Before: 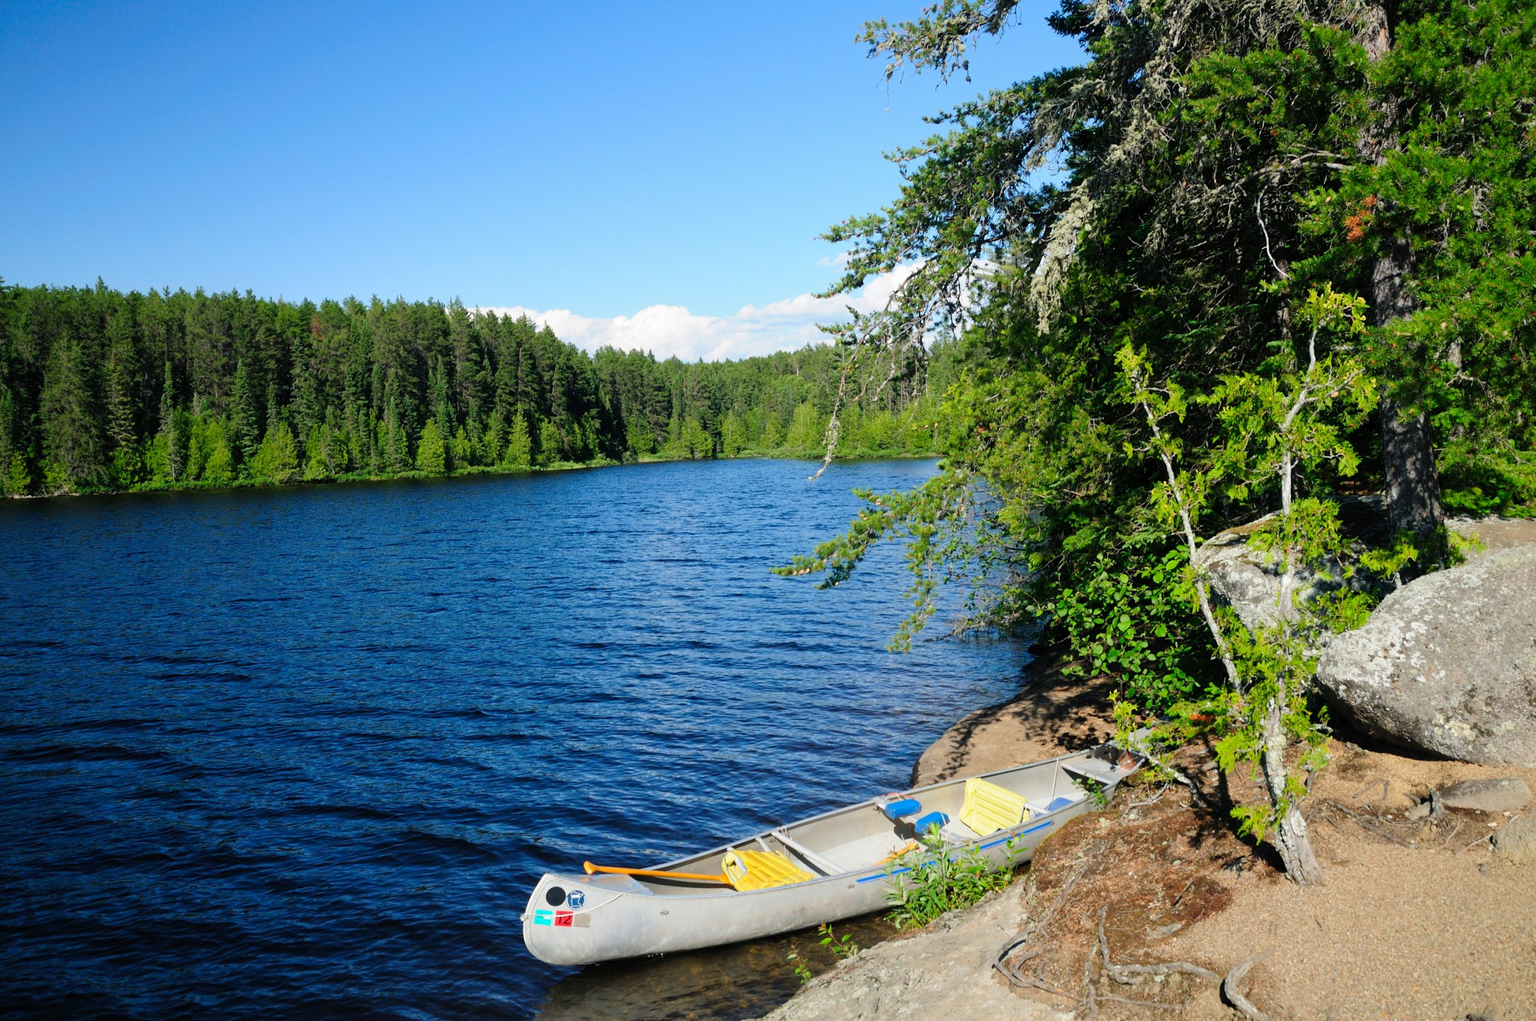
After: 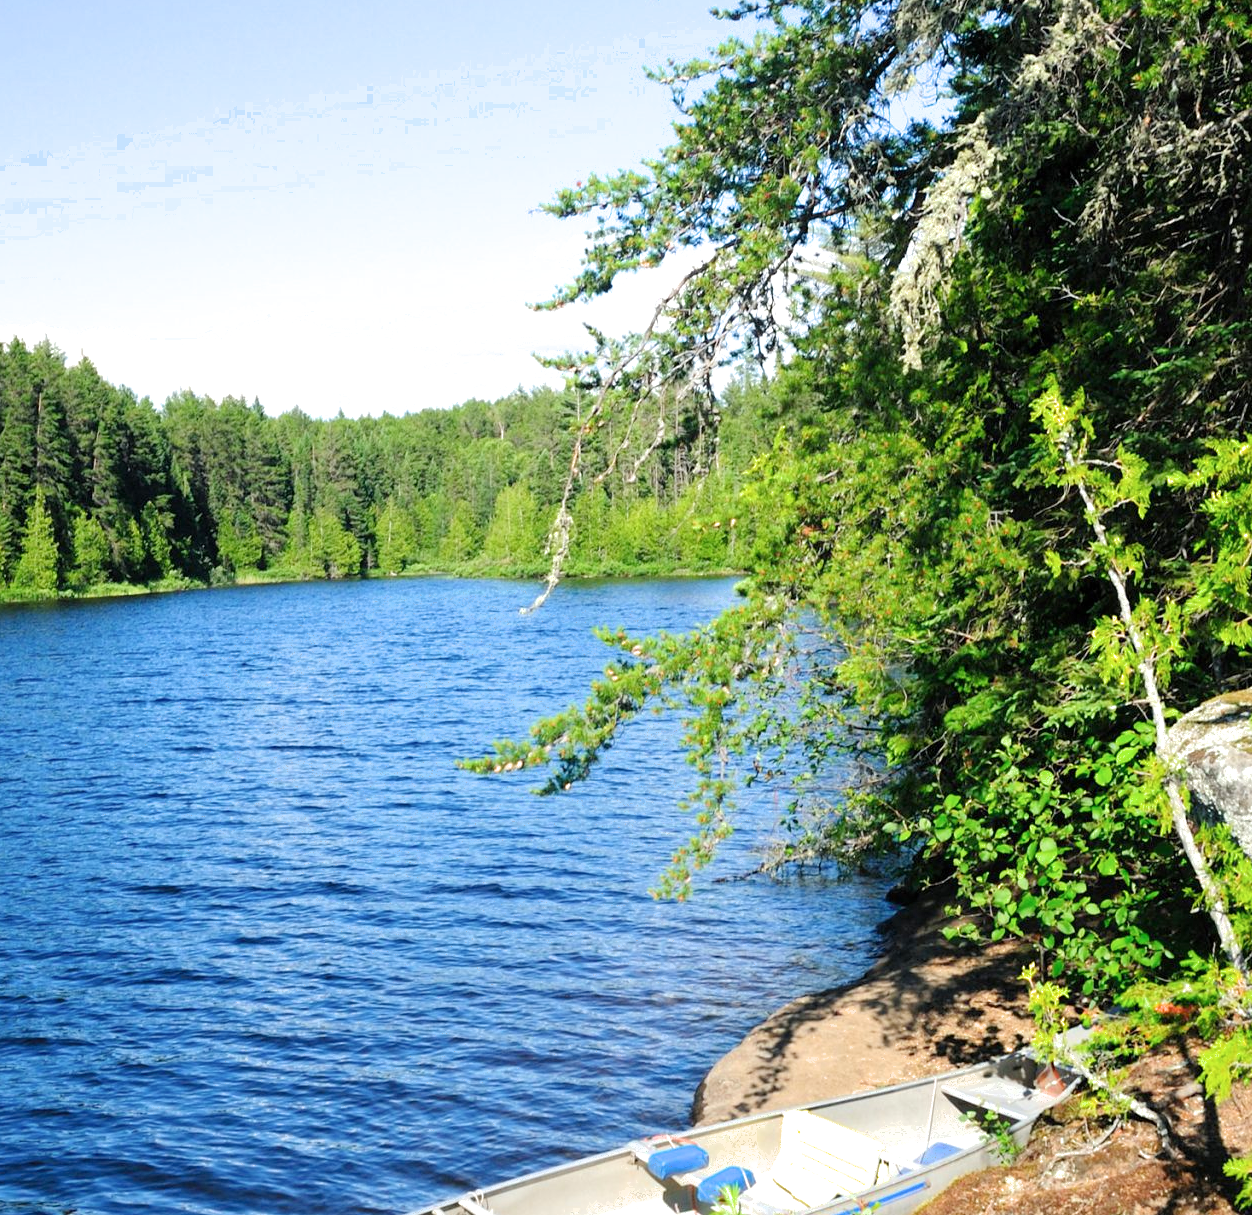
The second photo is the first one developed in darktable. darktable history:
crop: left 32.318%, top 10.943%, right 18.75%, bottom 17.58%
exposure: black level correction 0, exposure 1.097 EV, compensate highlight preservation false
filmic rgb: black relative exposure -15.09 EV, white relative exposure 3 EV, target black luminance 0%, hardness 9.34, latitude 98.97%, contrast 0.911, shadows ↔ highlights balance 0.321%
